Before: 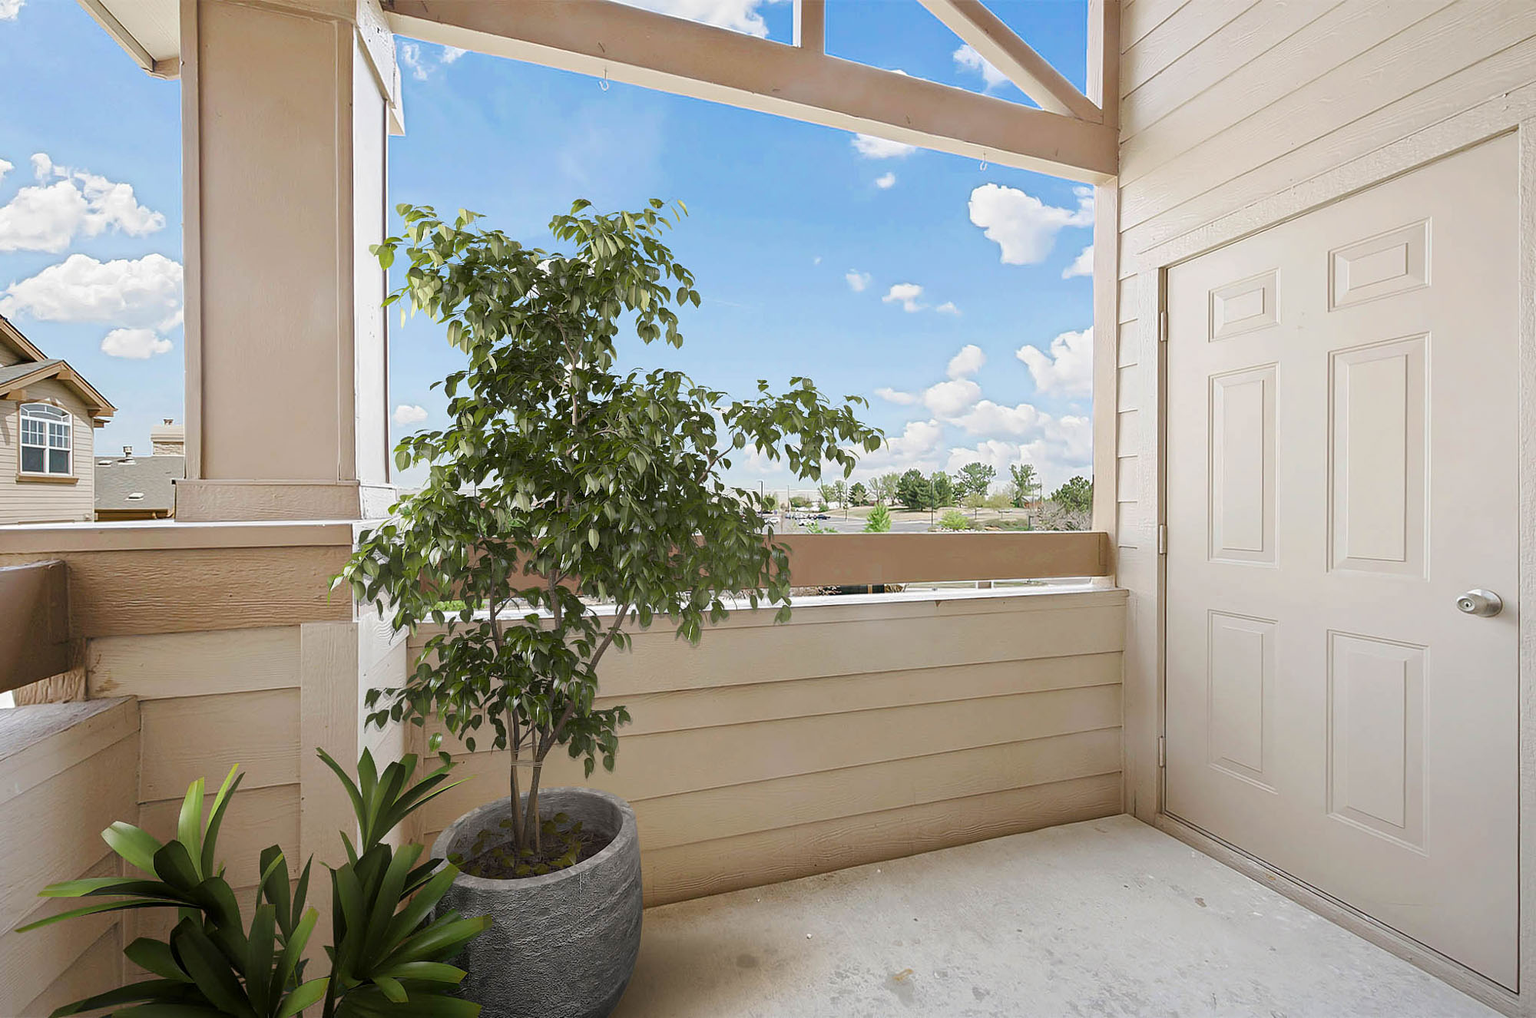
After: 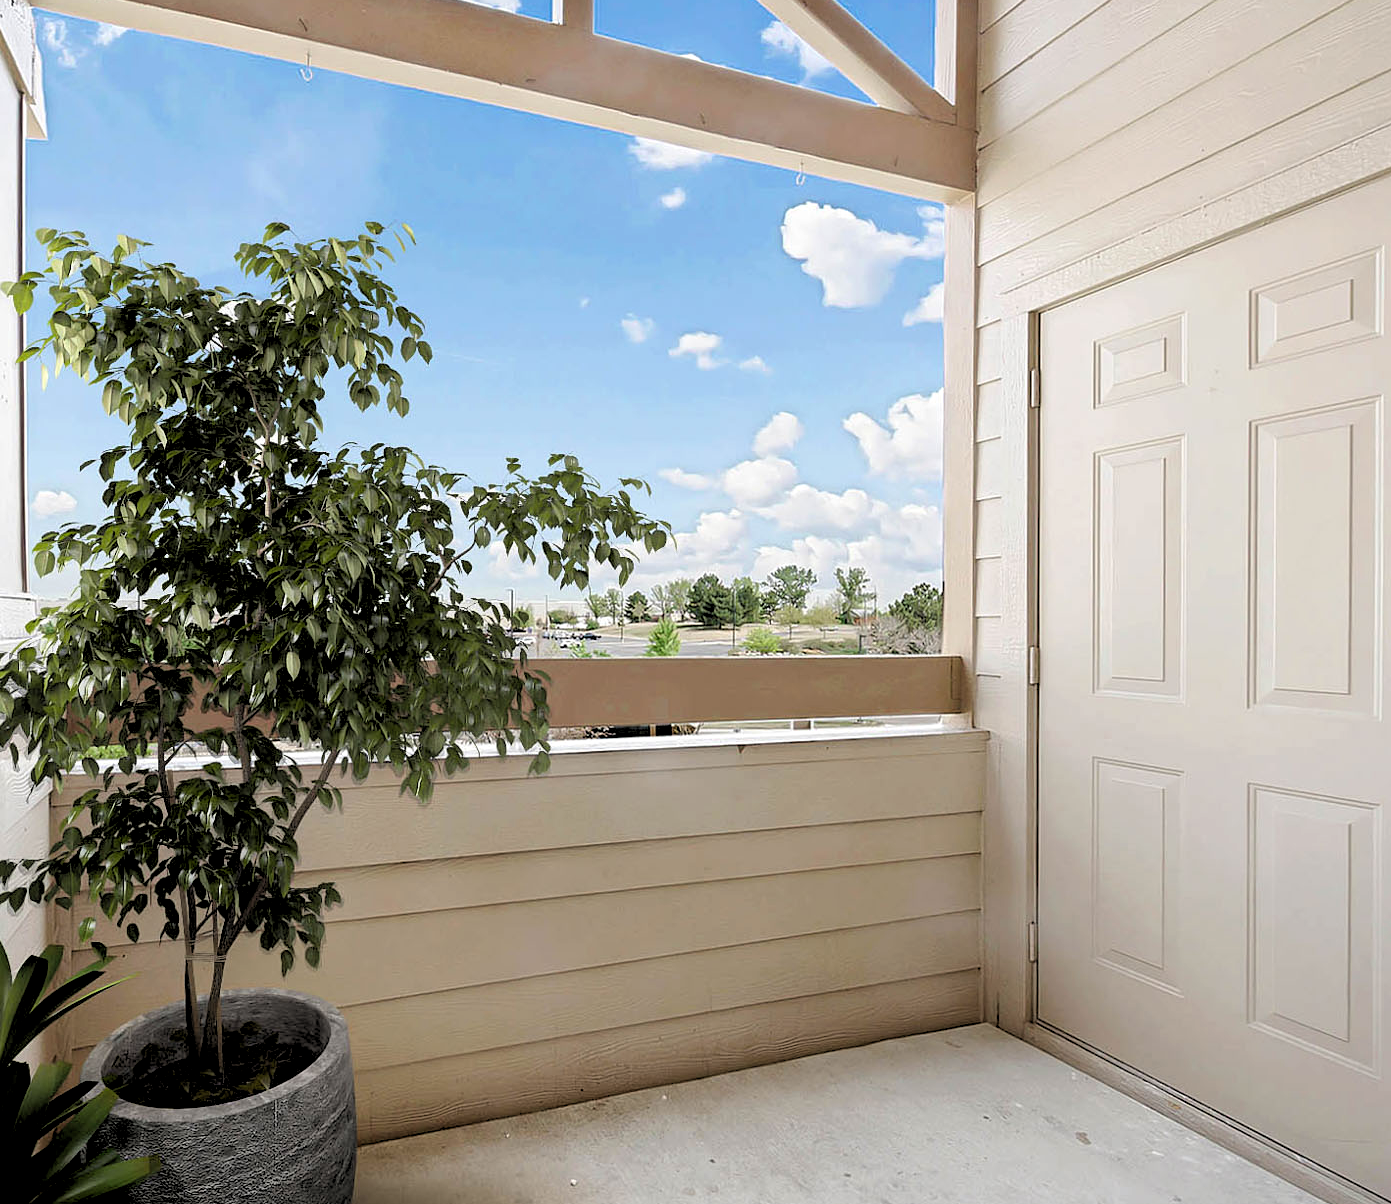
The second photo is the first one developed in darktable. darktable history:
rgb levels: levels [[0.034, 0.472, 0.904], [0, 0.5, 1], [0, 0.5, 1]]
crop and rotate: left 24.034%, top 2.838%, right 6.406%, bottom 6.299%
